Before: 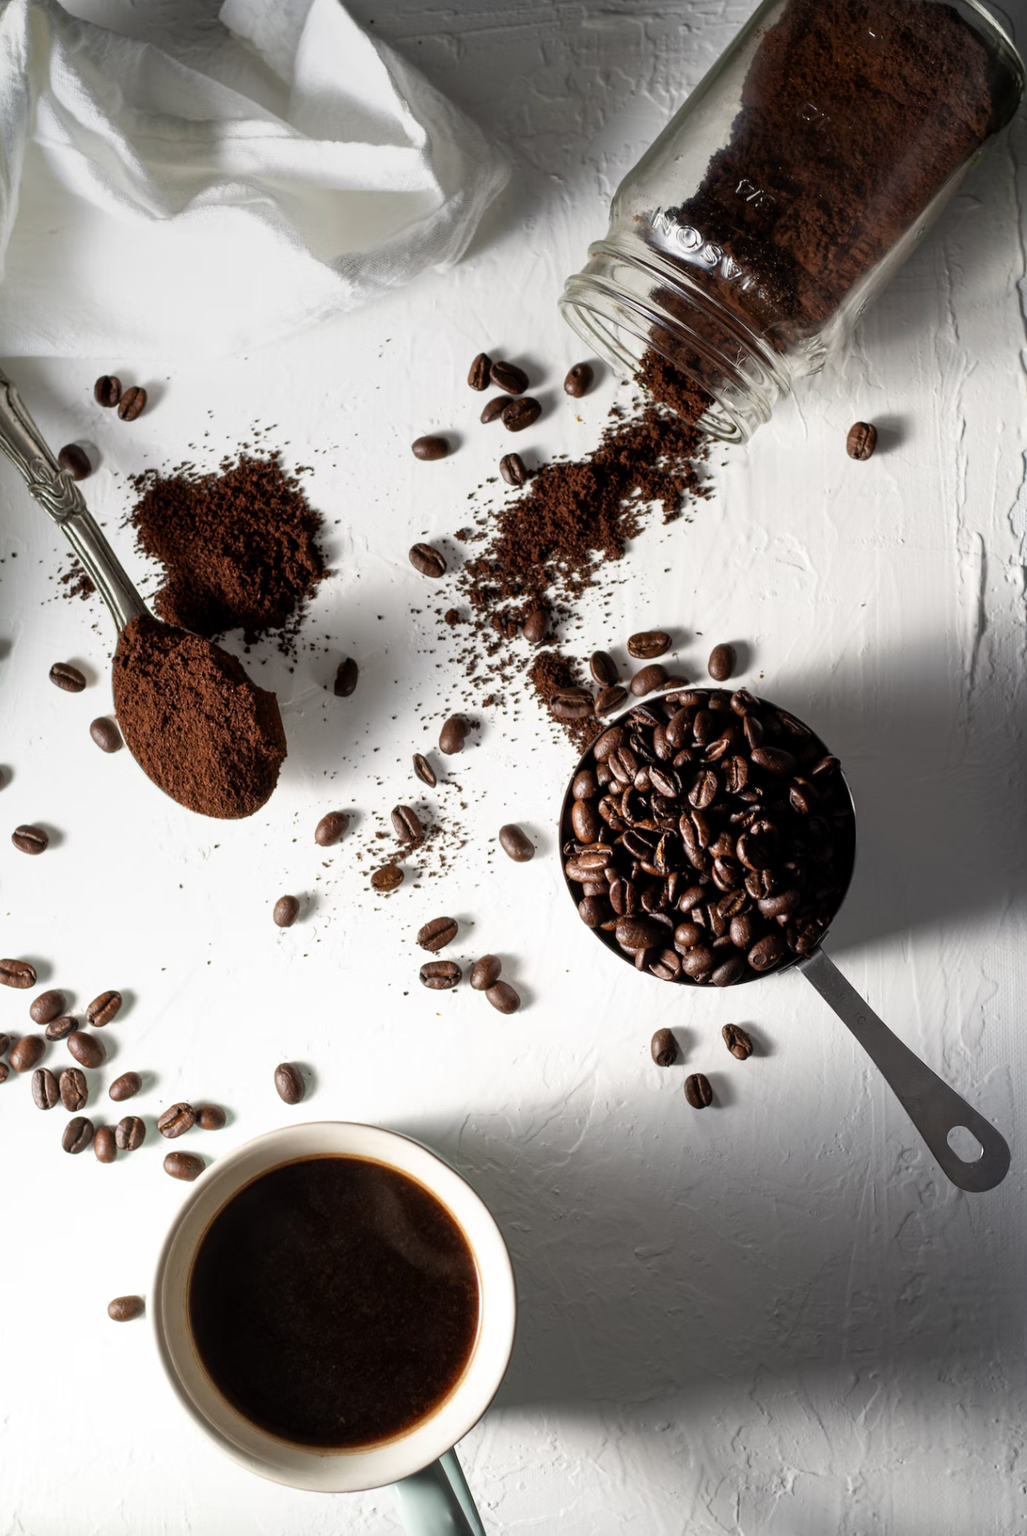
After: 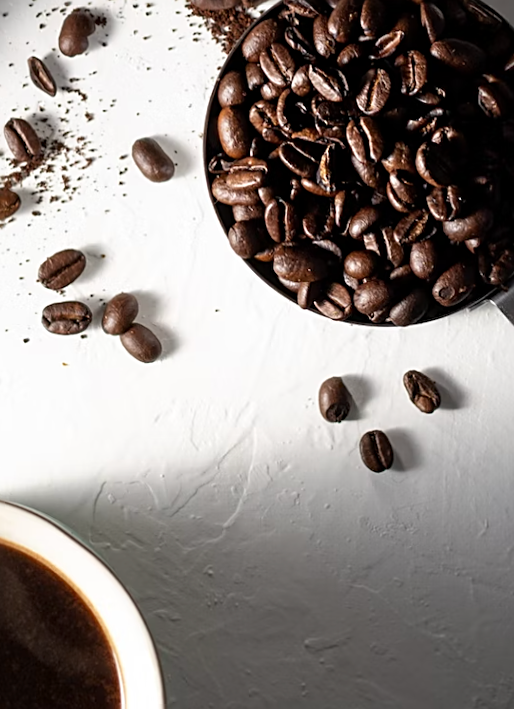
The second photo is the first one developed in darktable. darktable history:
crop: left 37.221%, top 45.169%, right 20.63%, bottom 13.777%
sharpen: on, module defaults
rotate and perspective: rotation -1.32°, lens shift (horizontal) -0.031, crop left 0.015, crop right 0.985, crop top 0.047, crop bottom 0.982
